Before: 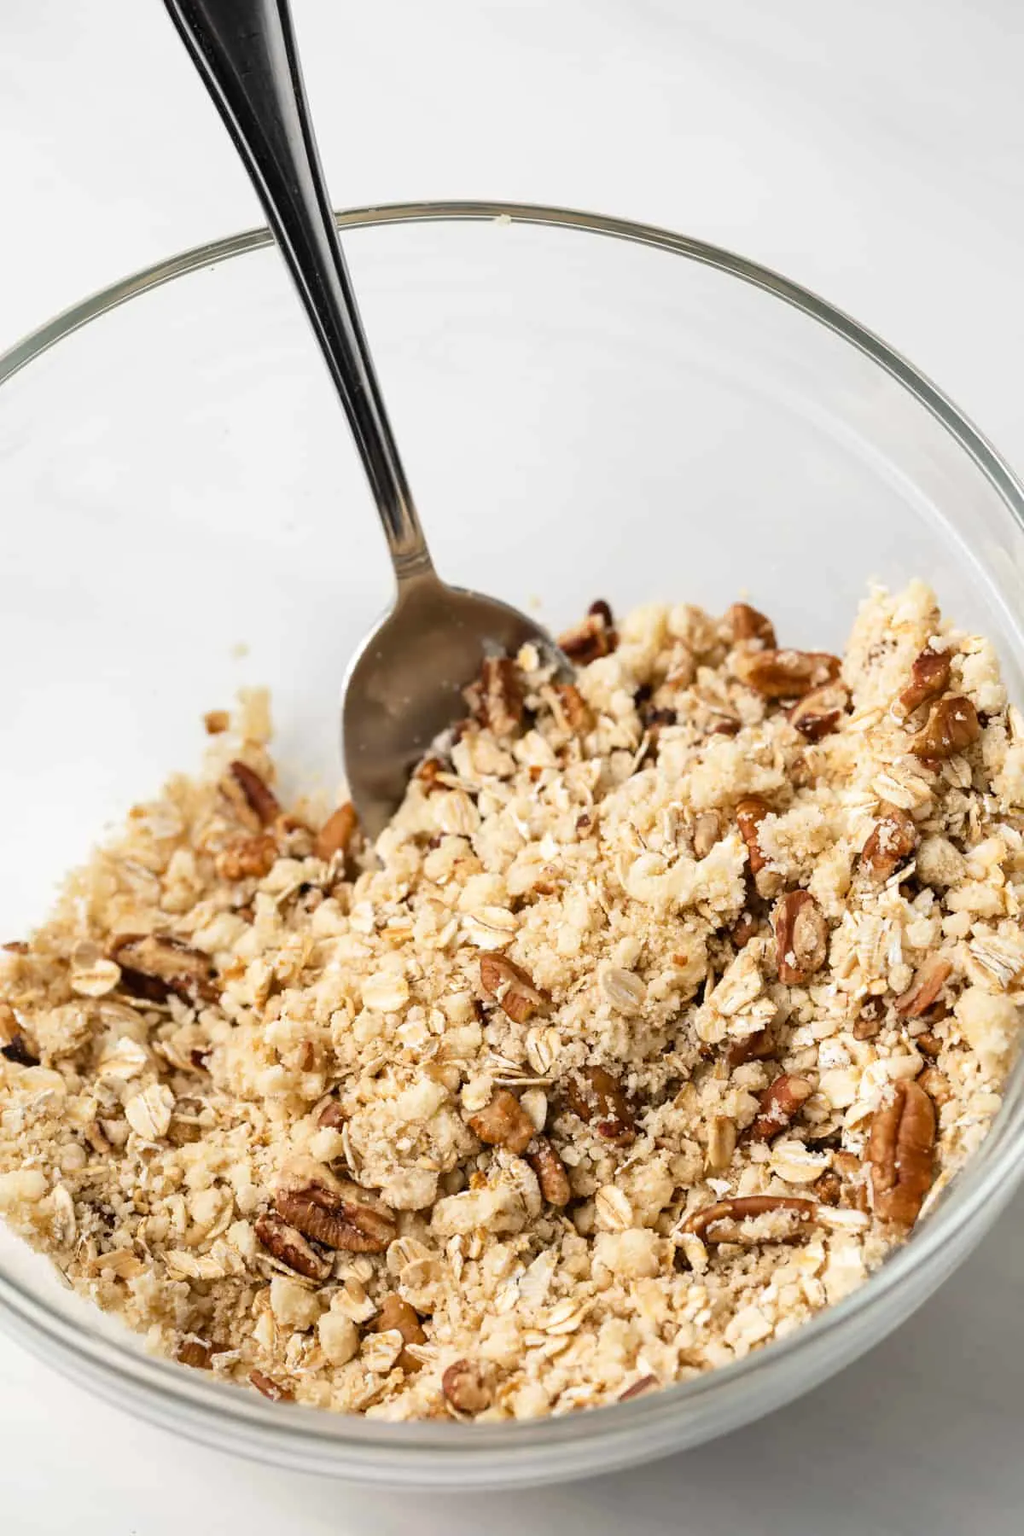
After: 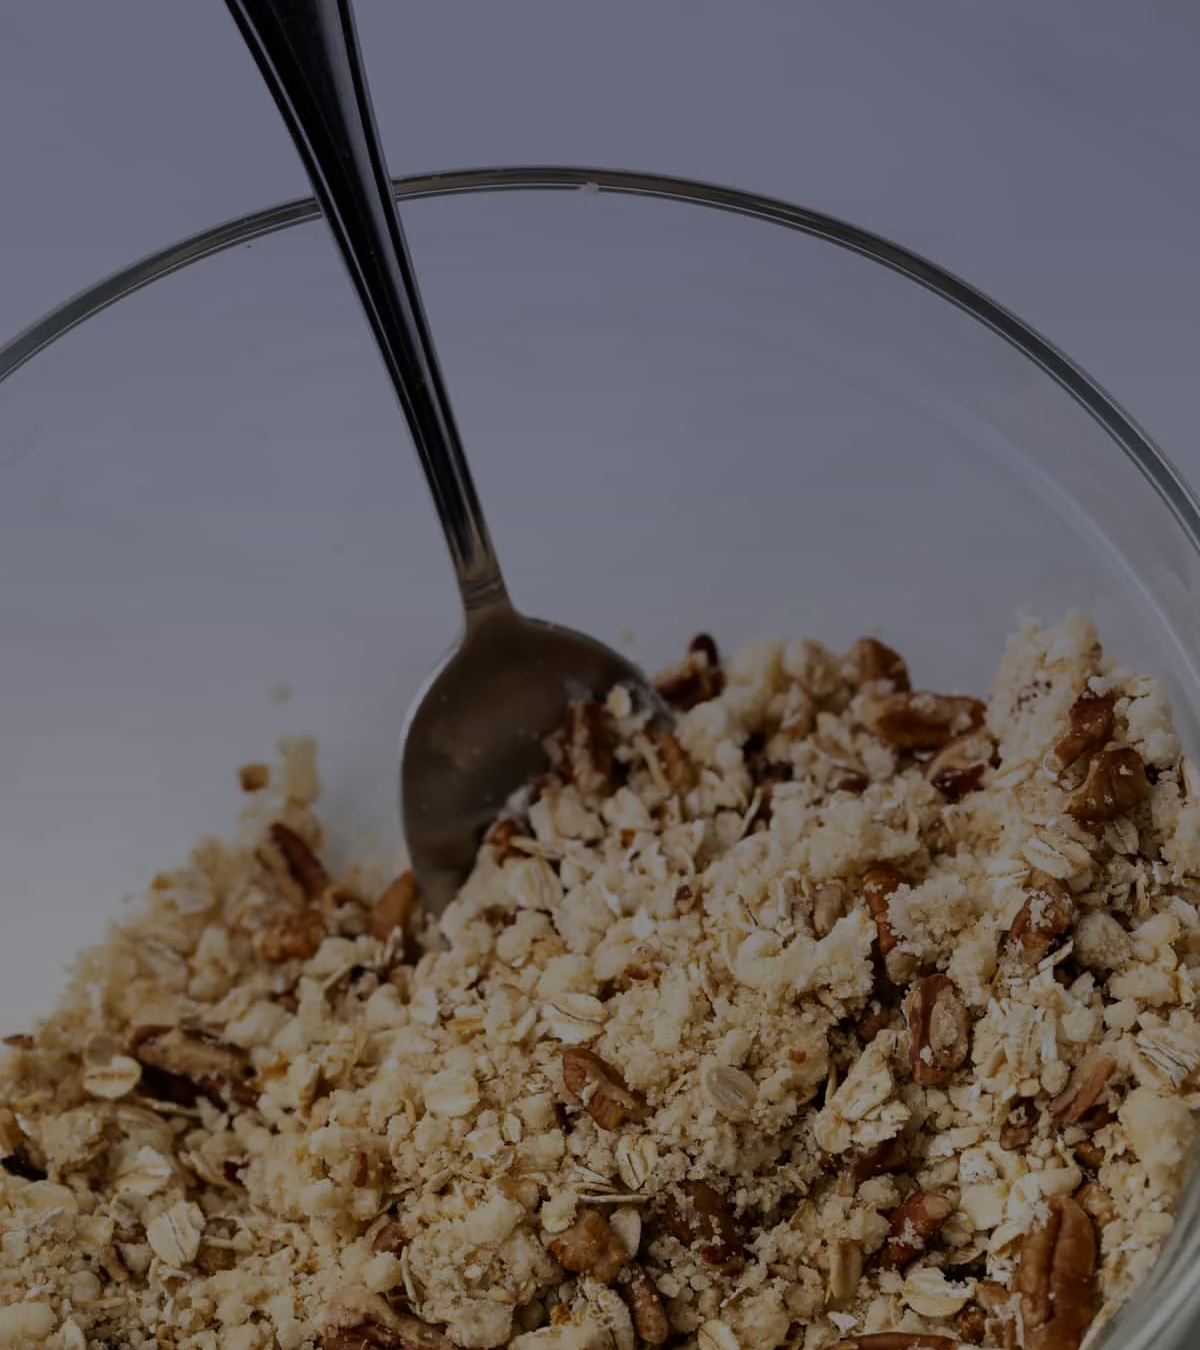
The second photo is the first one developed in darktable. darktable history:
exposure: exposure -2.002 EV, compensate highlight preservation false
graduated density: hue 238.83°, saturation 50%
tone equalizer: -8 EV -0.417 EV, -7 EV -0.389 EV, -6 EV -0.333 EV, -5 EV -0.222 EV, -3 EV 0.222 EV, -2 EV 0.333 EV, -1 EV 0.389 EV, +0 EV 0.417 EV, edges refinement/feathering 500, mask exposure compensation -1.57 EV, preserve details no
crop: top 3.857%, bottom 21.132%
